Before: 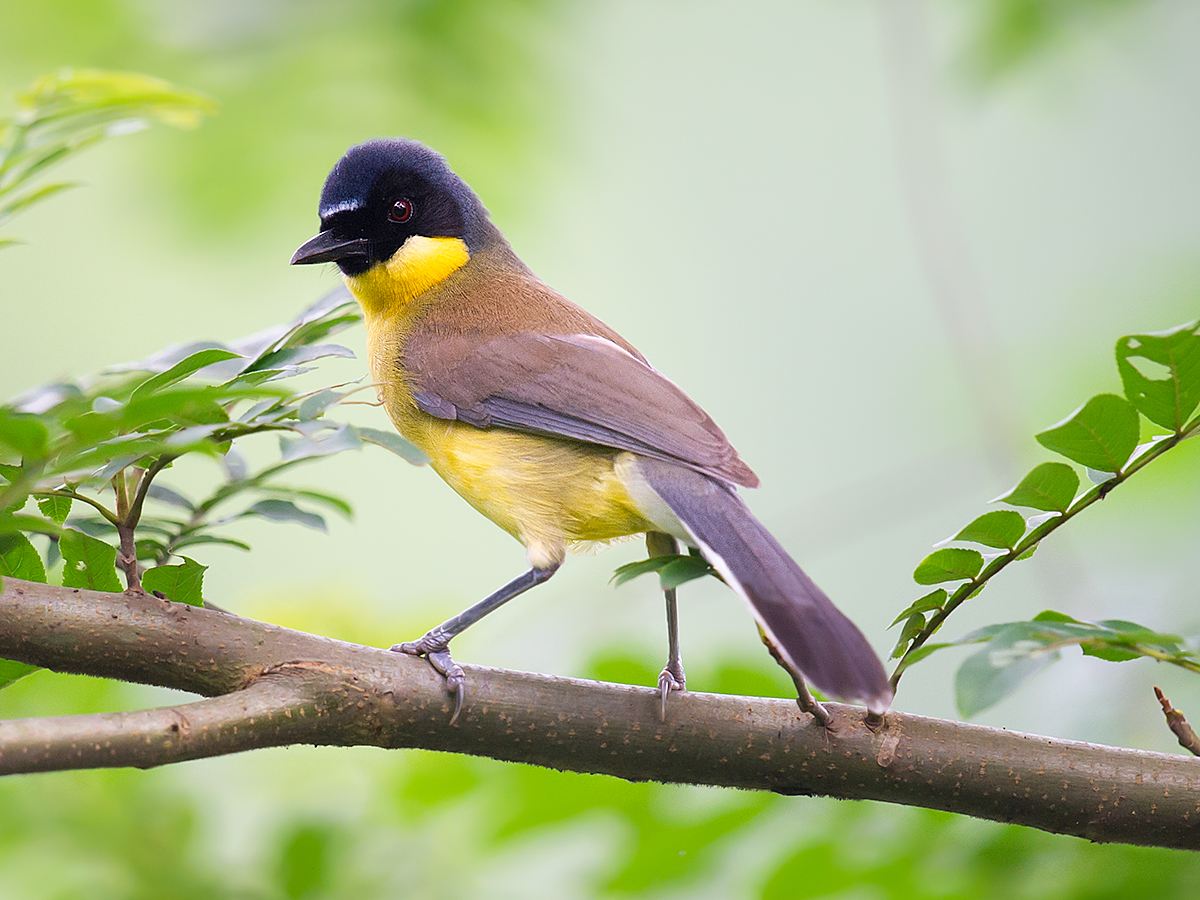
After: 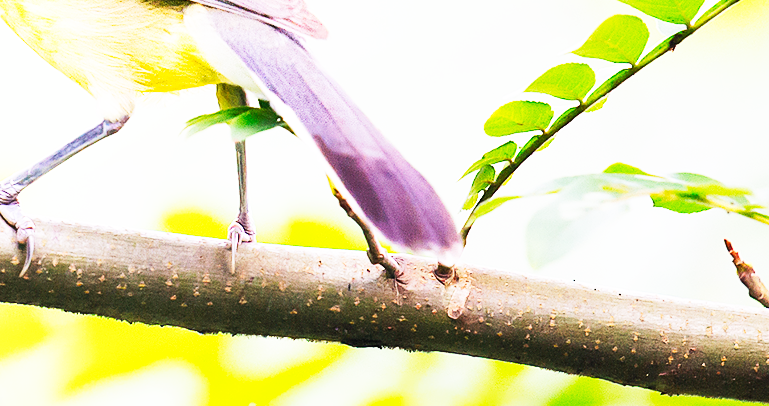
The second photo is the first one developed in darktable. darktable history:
crop and rotate: left 35.868%, top 49.827%, bottom 4.952%
tone curve: curves: ch0 [(0, 0) (0.003, 0.017) (0.011, 0.018) (0.025, 0.03) (0.044, 0.051) (0.069, 0.075) (0.1, 0.104) (0.136, 0.138) (0.177, 0.183) (0.224, 0.237) (0.277, 0.294) (0.335, 0.361) (0.399, 0.446) (0.468, 0.552) (0.543, 0.66) (0.623, 0.753) (0.709, 0.843) (0.801, 0.912) (0.898, 0.962) (1, 1)], preserve colors none
base curve: curves: ch0 [(0, 0) (0.007, 0.004) (0.027, 0.03) (0.046, 0.07) (0.207, 0.54) (0.442, 0.872) (0.673, 0.972) (1, 1)], preserve colors none
